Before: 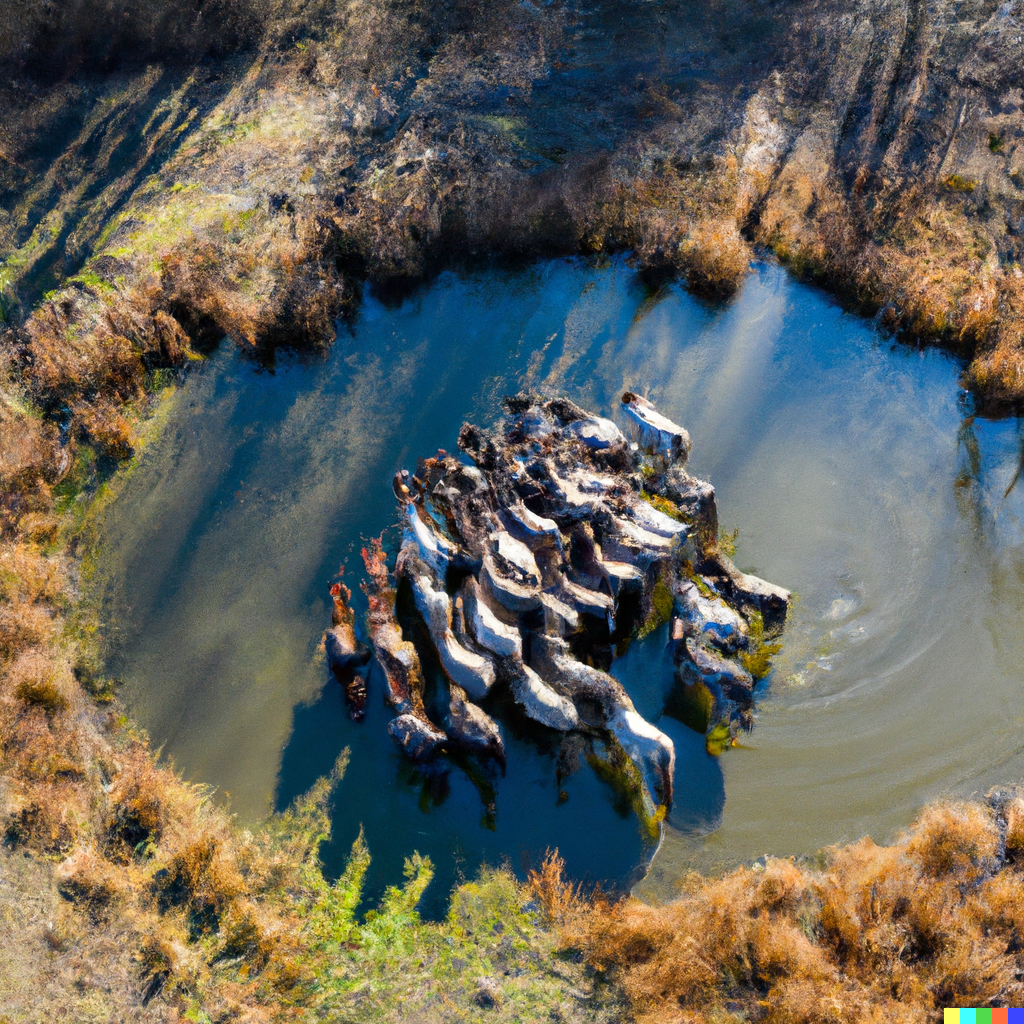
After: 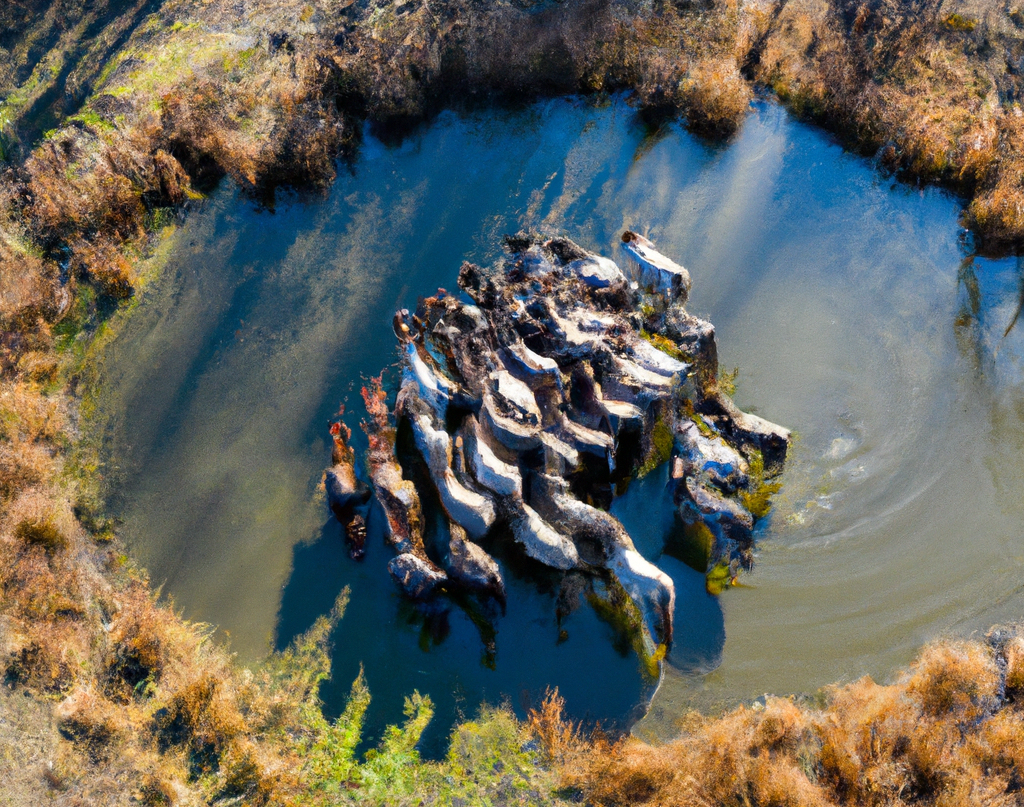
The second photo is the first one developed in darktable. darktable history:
crop and rotate: top 15.74%, bottom 5.419%
